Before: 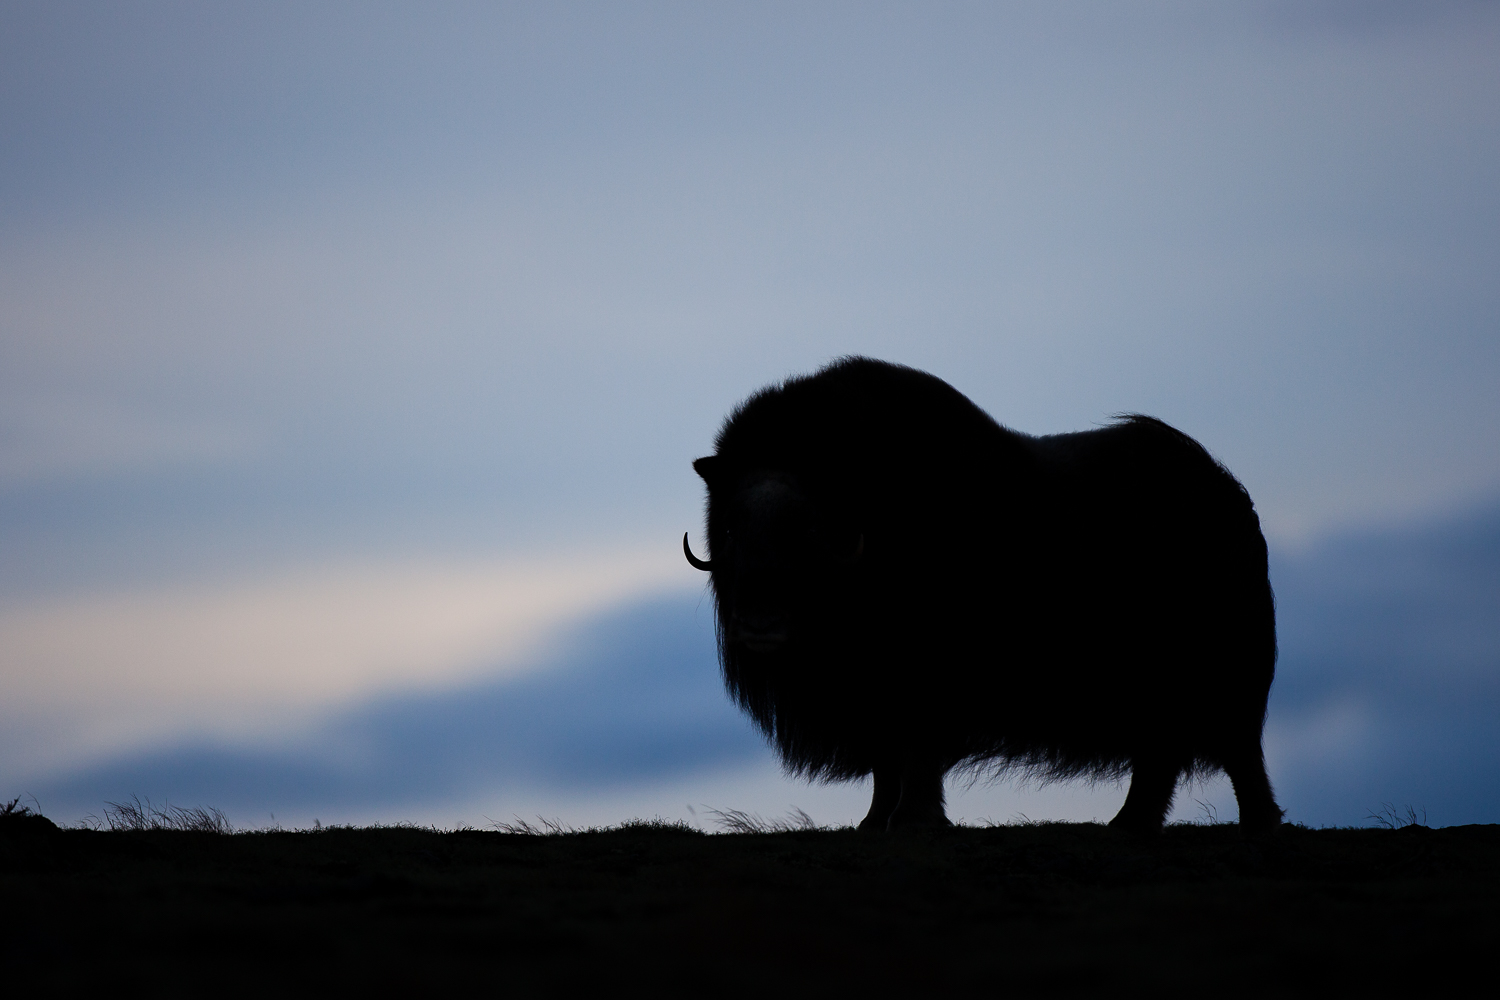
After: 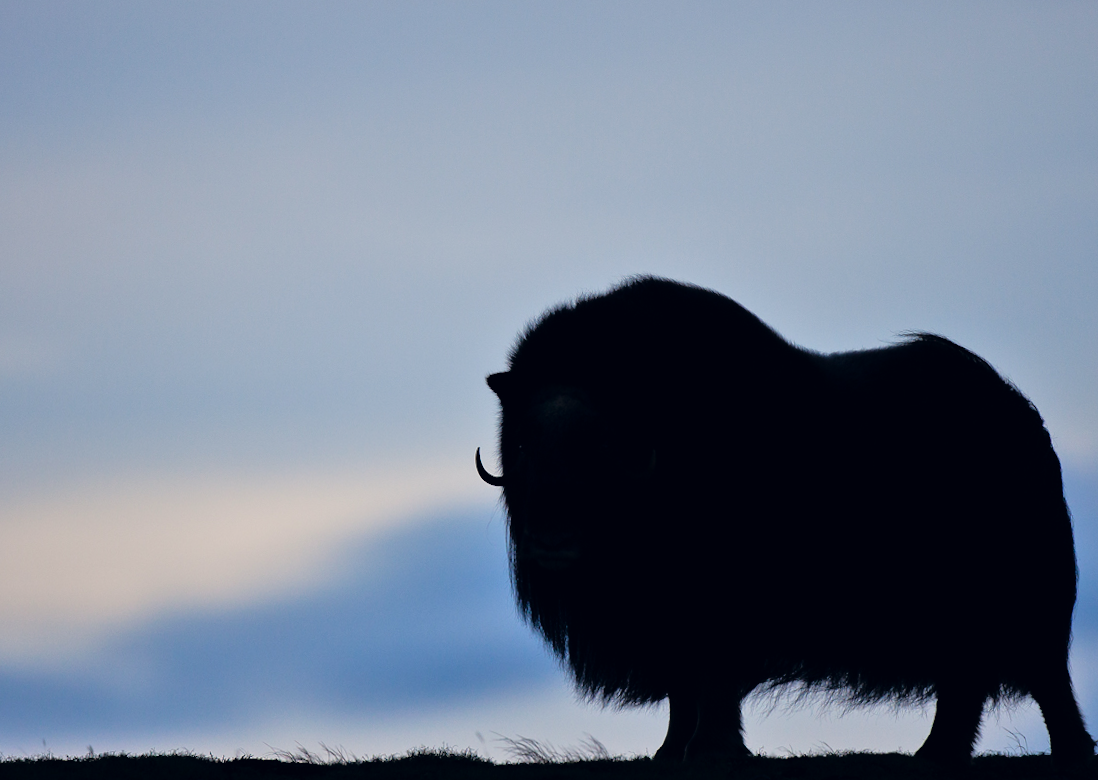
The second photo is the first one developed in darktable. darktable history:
crop and rotate: left 10.77%, top 5.1%, right 10.41%, bottom 16.76%
rotate and perspective: rotation 0.215°, lens shift (vertical) -0.139, crop left 0.069, crop right 0.939, crop top 0.002, crop bottom 0.996
color correction: highlights a* 0.207, highlights b* 2.7, shadows a* -0.874, shadows b* -4.78
tone equalizer: -7 EV 0.15 EV, -6 EV 0.6 EV, -5 EV 1.15 EV, -4 EV 1.33 EV, -3 EV 1.15 EV, -2 EV 0.6 EV, -1 EV 0.15 EV, mask exposure compensation -0.5 EV
